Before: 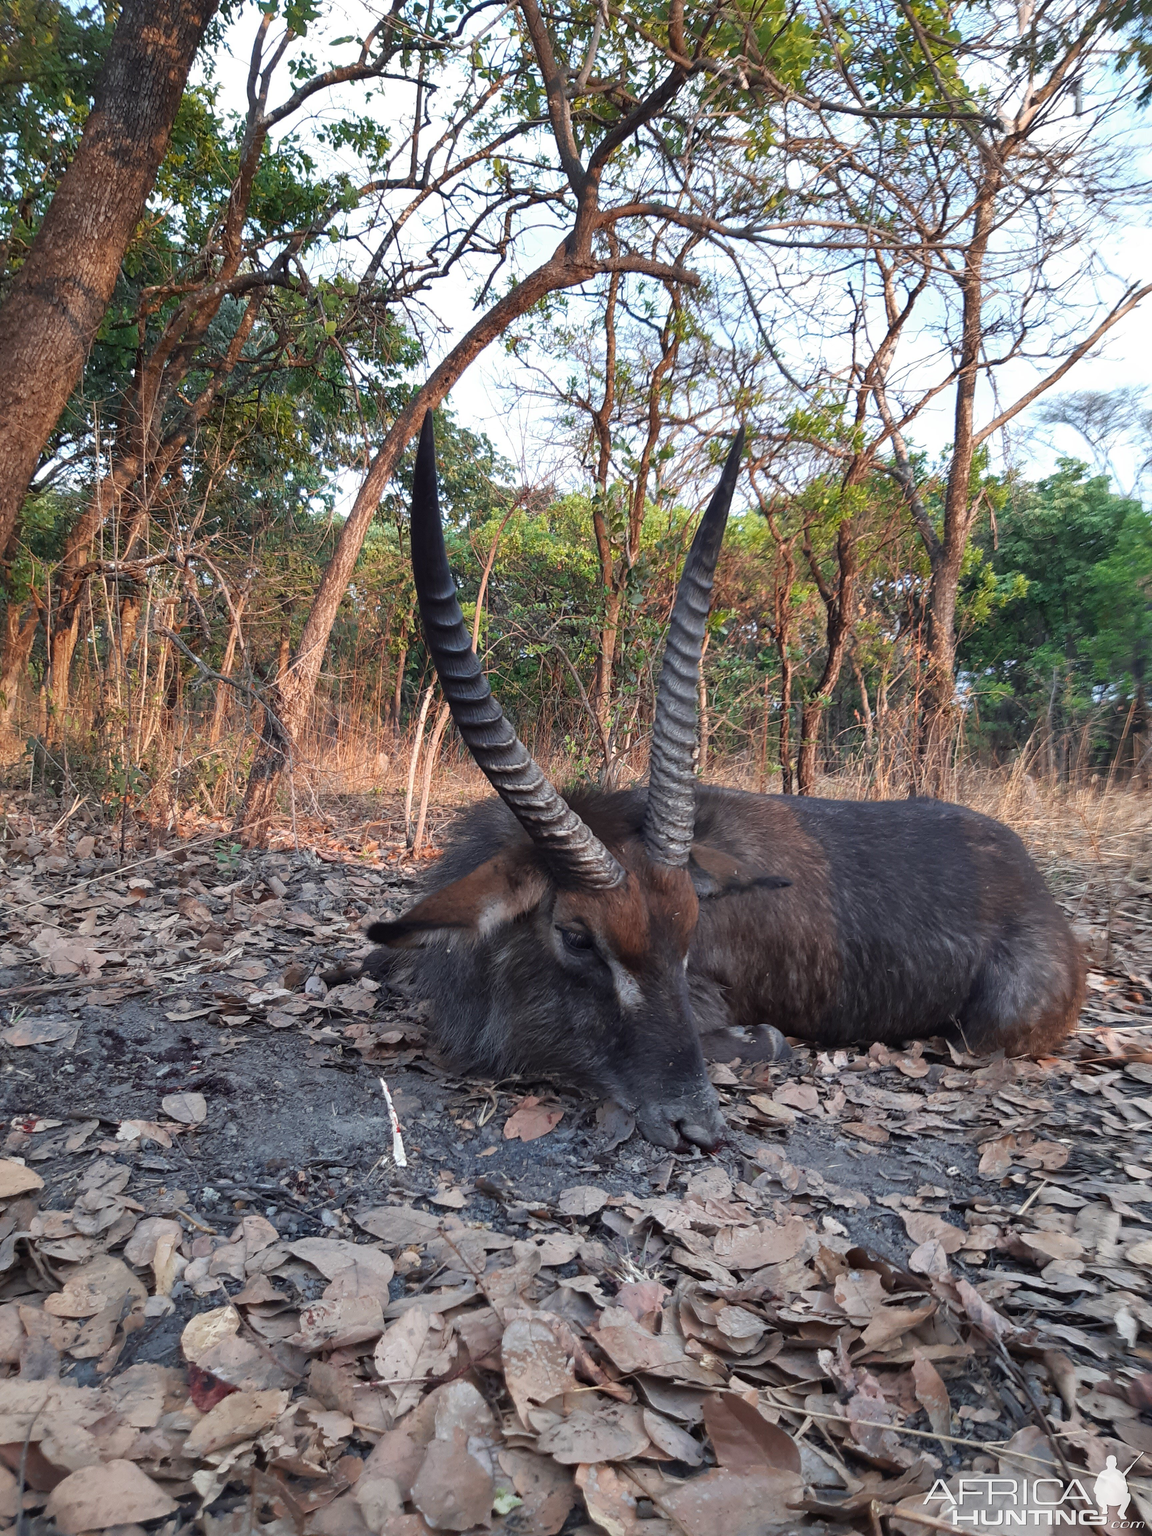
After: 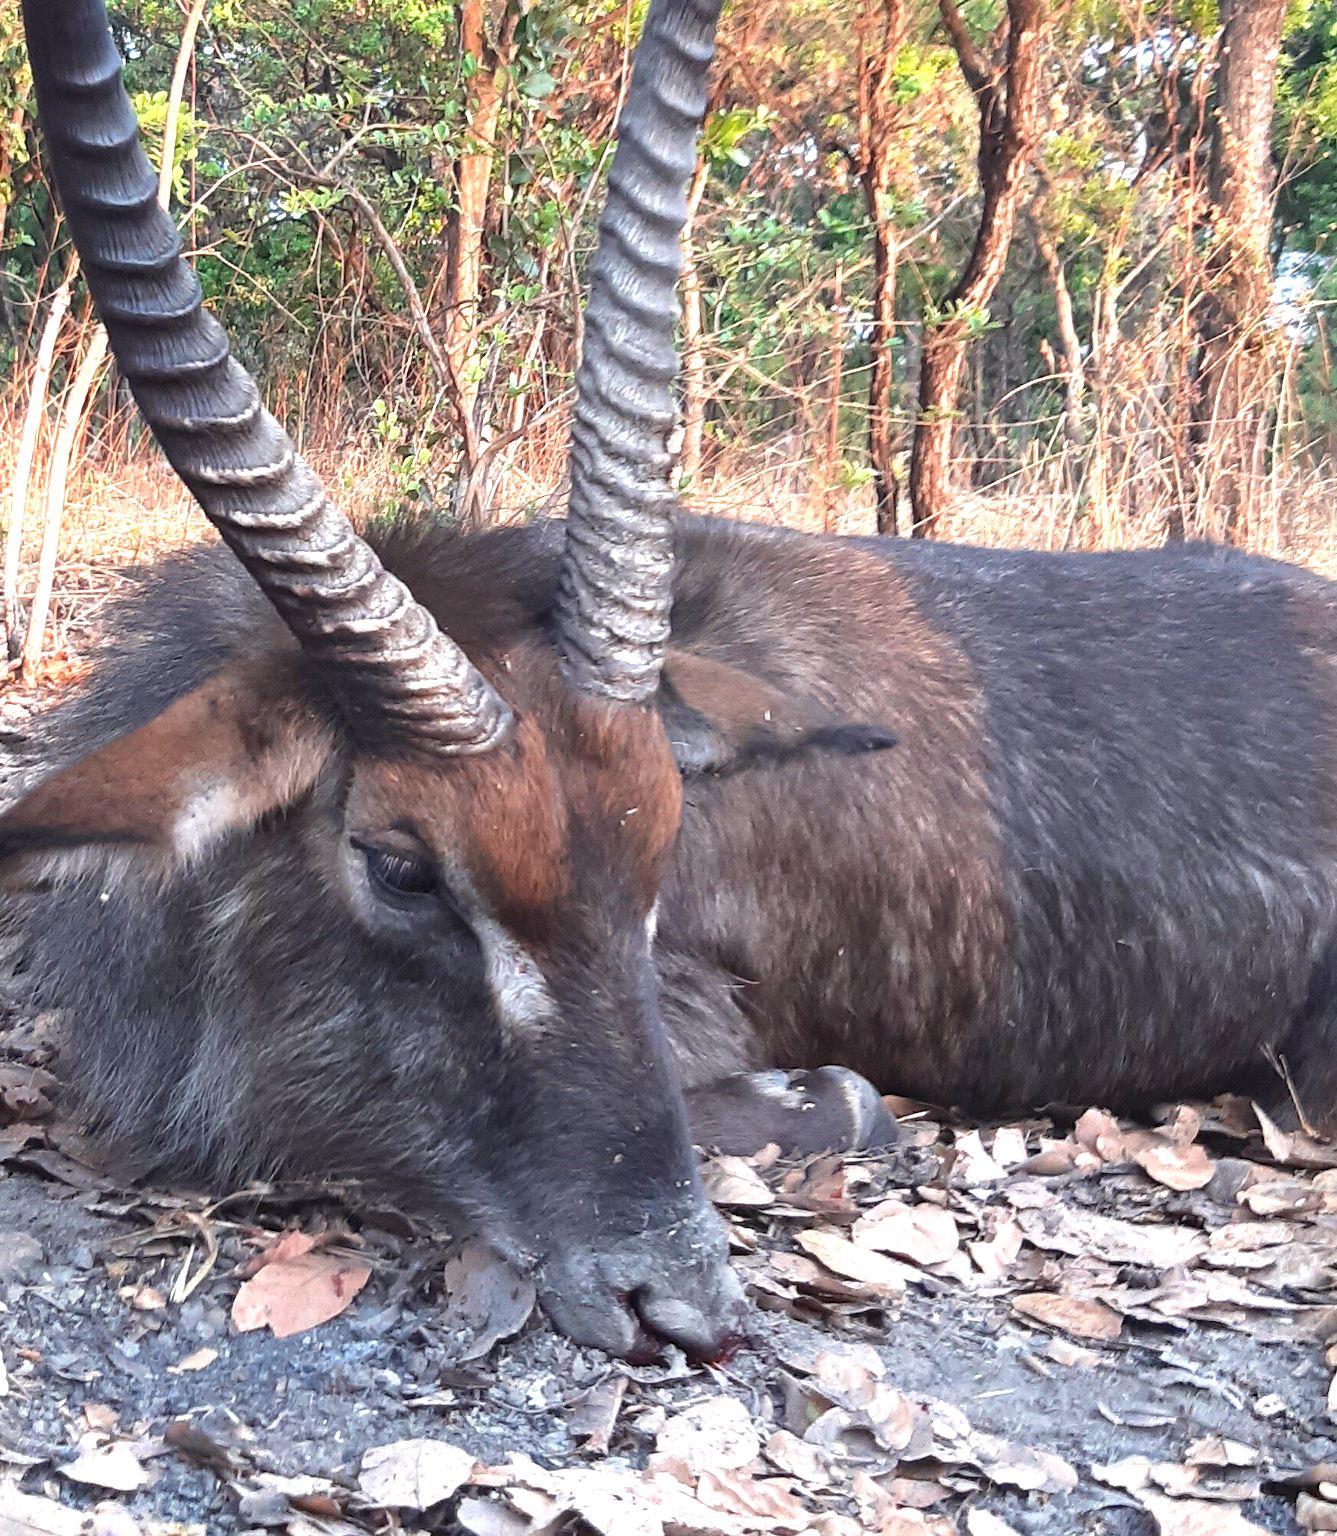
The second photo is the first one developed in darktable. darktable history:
color balance rgb: perceptual saturation grading › global saturation -1%
exposure: black level correction 0, exposure 1.45 EV, compensate exposure bias true, compensate highlight preservation false
crop: left 35.03%, top 36.625%, right 14.663%, bottom 20.057%
